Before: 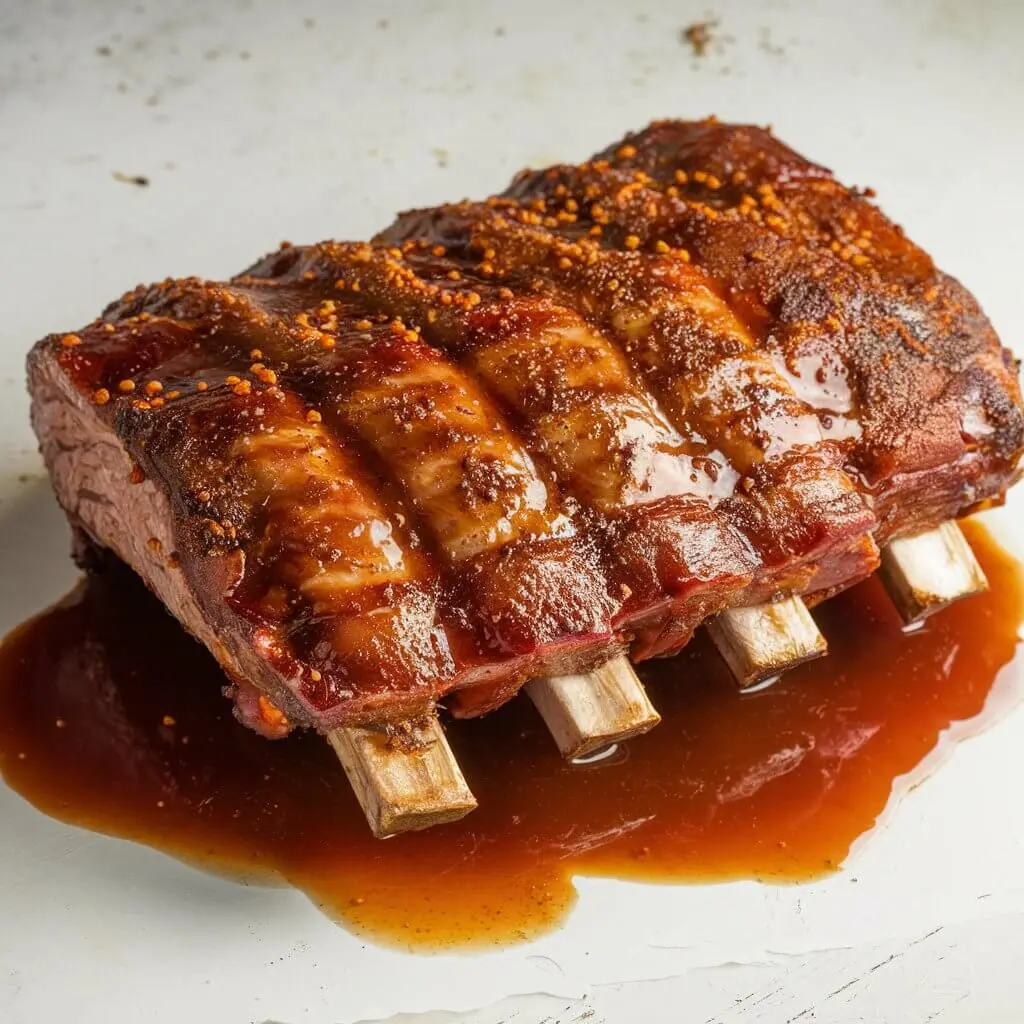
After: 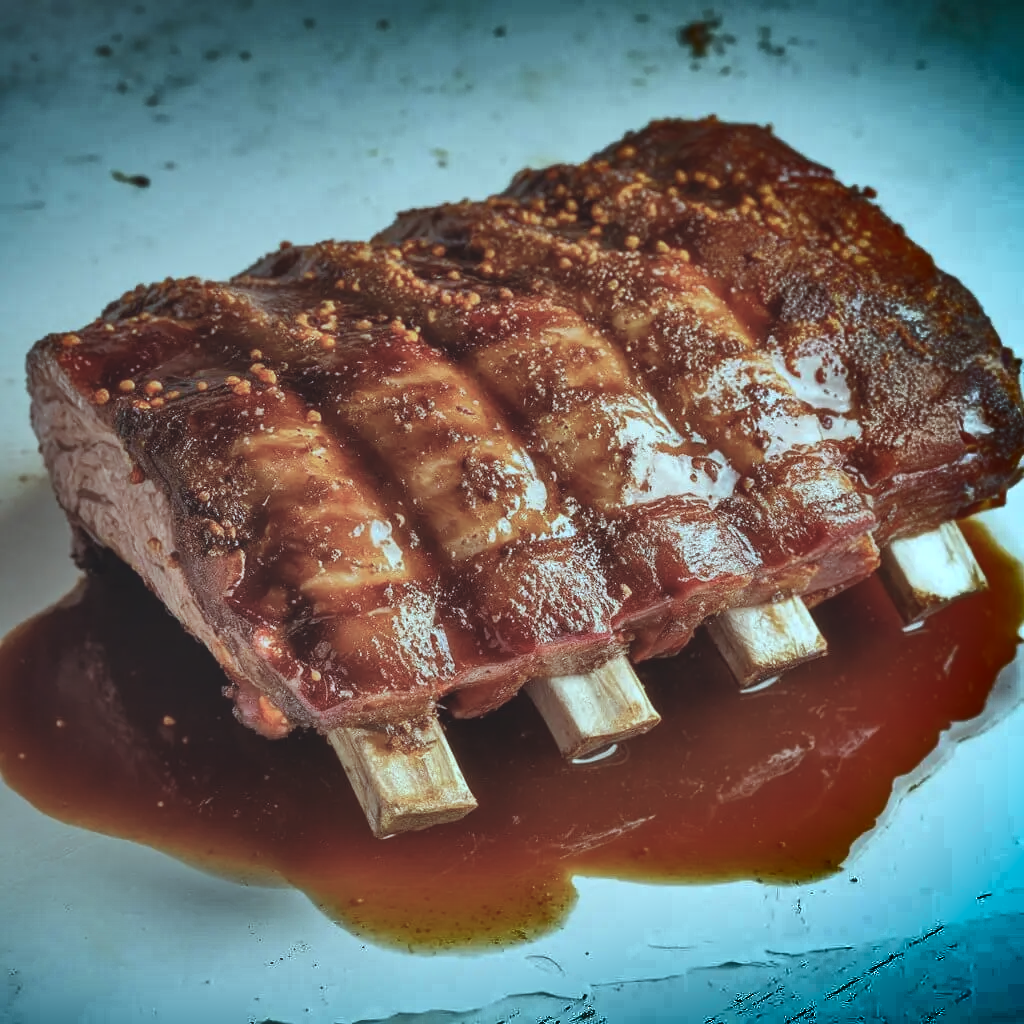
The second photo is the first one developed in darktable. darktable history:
color balance rgb: highlights gain › chroma 4.025%, highlights gain › hue 203.38°, perceptual saturation grading › global saturation -27.745%
exposure: black level correction -0.009, exposure 0.069 EV, compensate exposure bias true, compensate highlight preservation false
color calibration: gray › normalize channels true, x 0.371, y 0.377, temperature 4297.03 K, gamut compression 0.018
shadows and highlights: radius 124.31, shadows 99.02, white point adjustment -3.03, highlights -98.32, soften with gaussian
